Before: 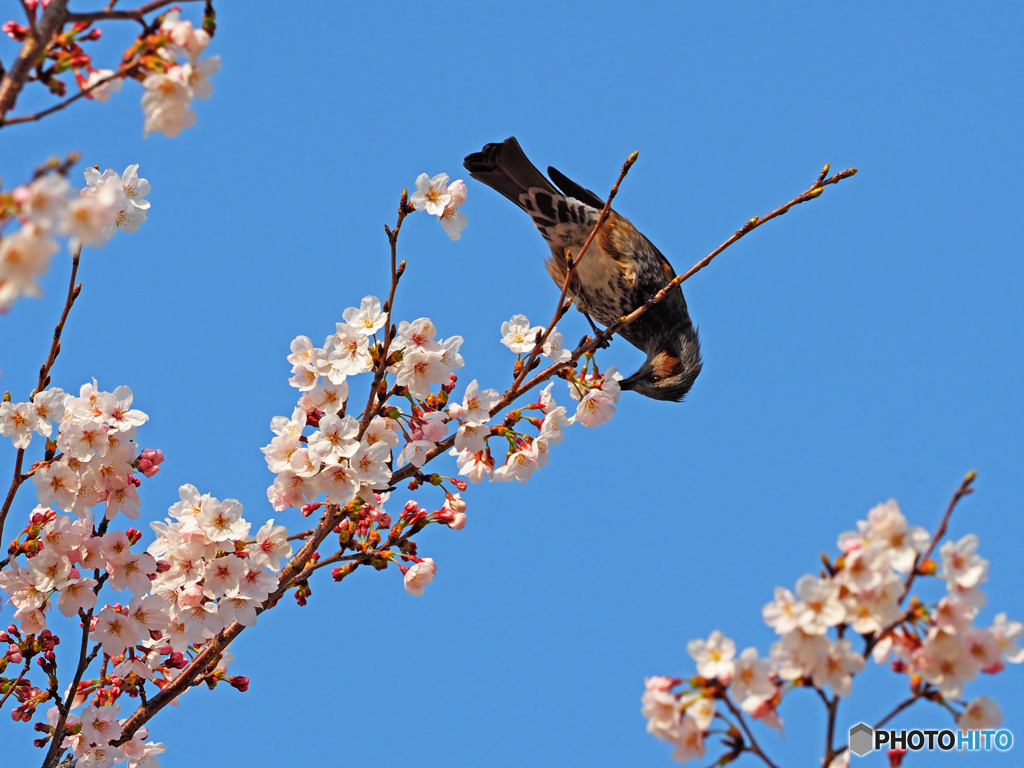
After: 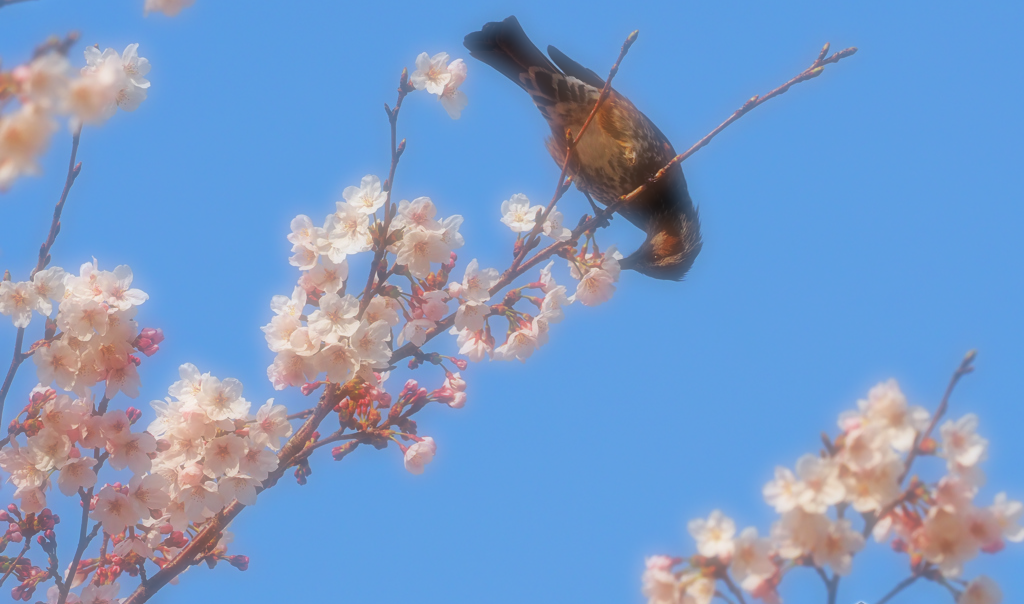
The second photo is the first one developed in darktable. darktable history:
crop and rotate: top 15.774%, bottom 5.506%
soften: on, module defaults
